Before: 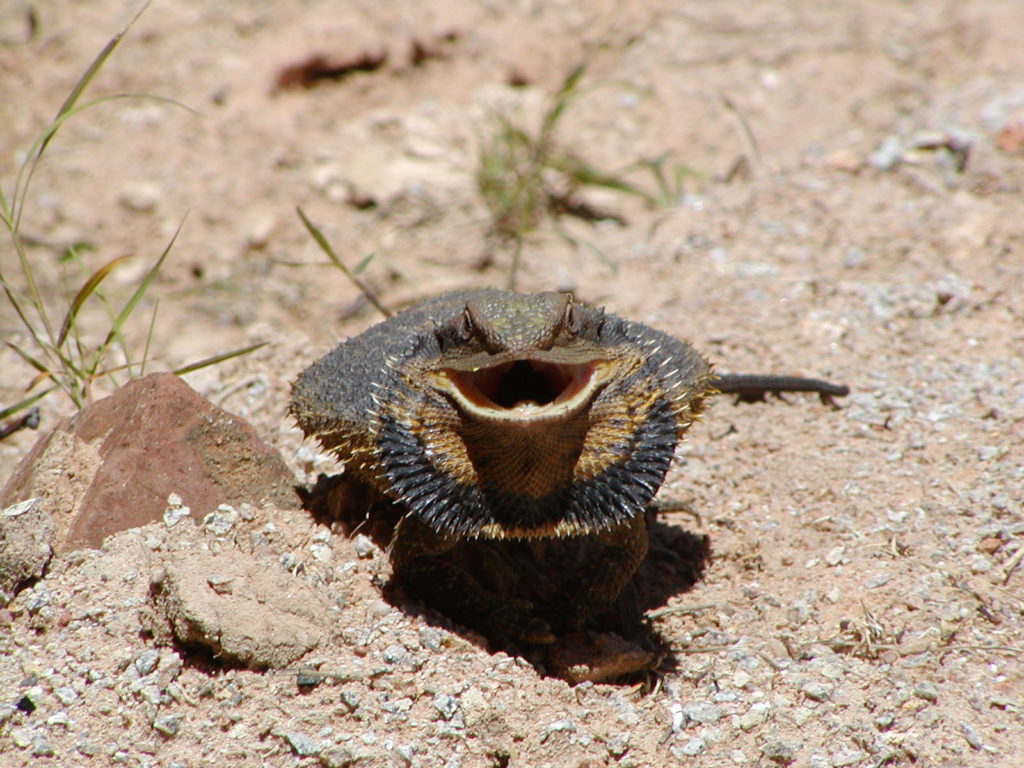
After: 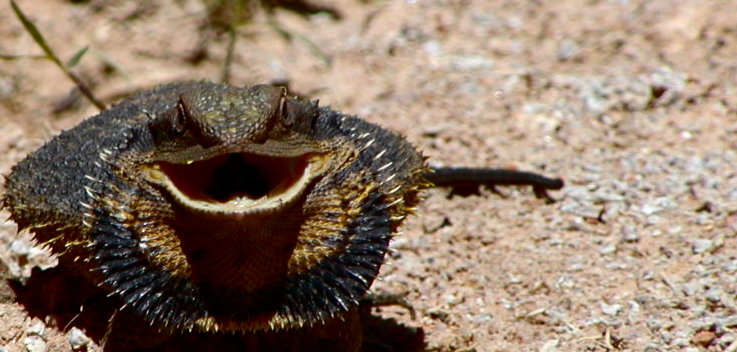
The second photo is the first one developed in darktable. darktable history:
crop and rotate: left 27.938%, top 27.046%, bottom 27.046%
contrast brightness saturation: contrast 0.19, brightness -0.24, saturation 0.11
haze removal: adaptive false
tone equalizer: on, module defaults
